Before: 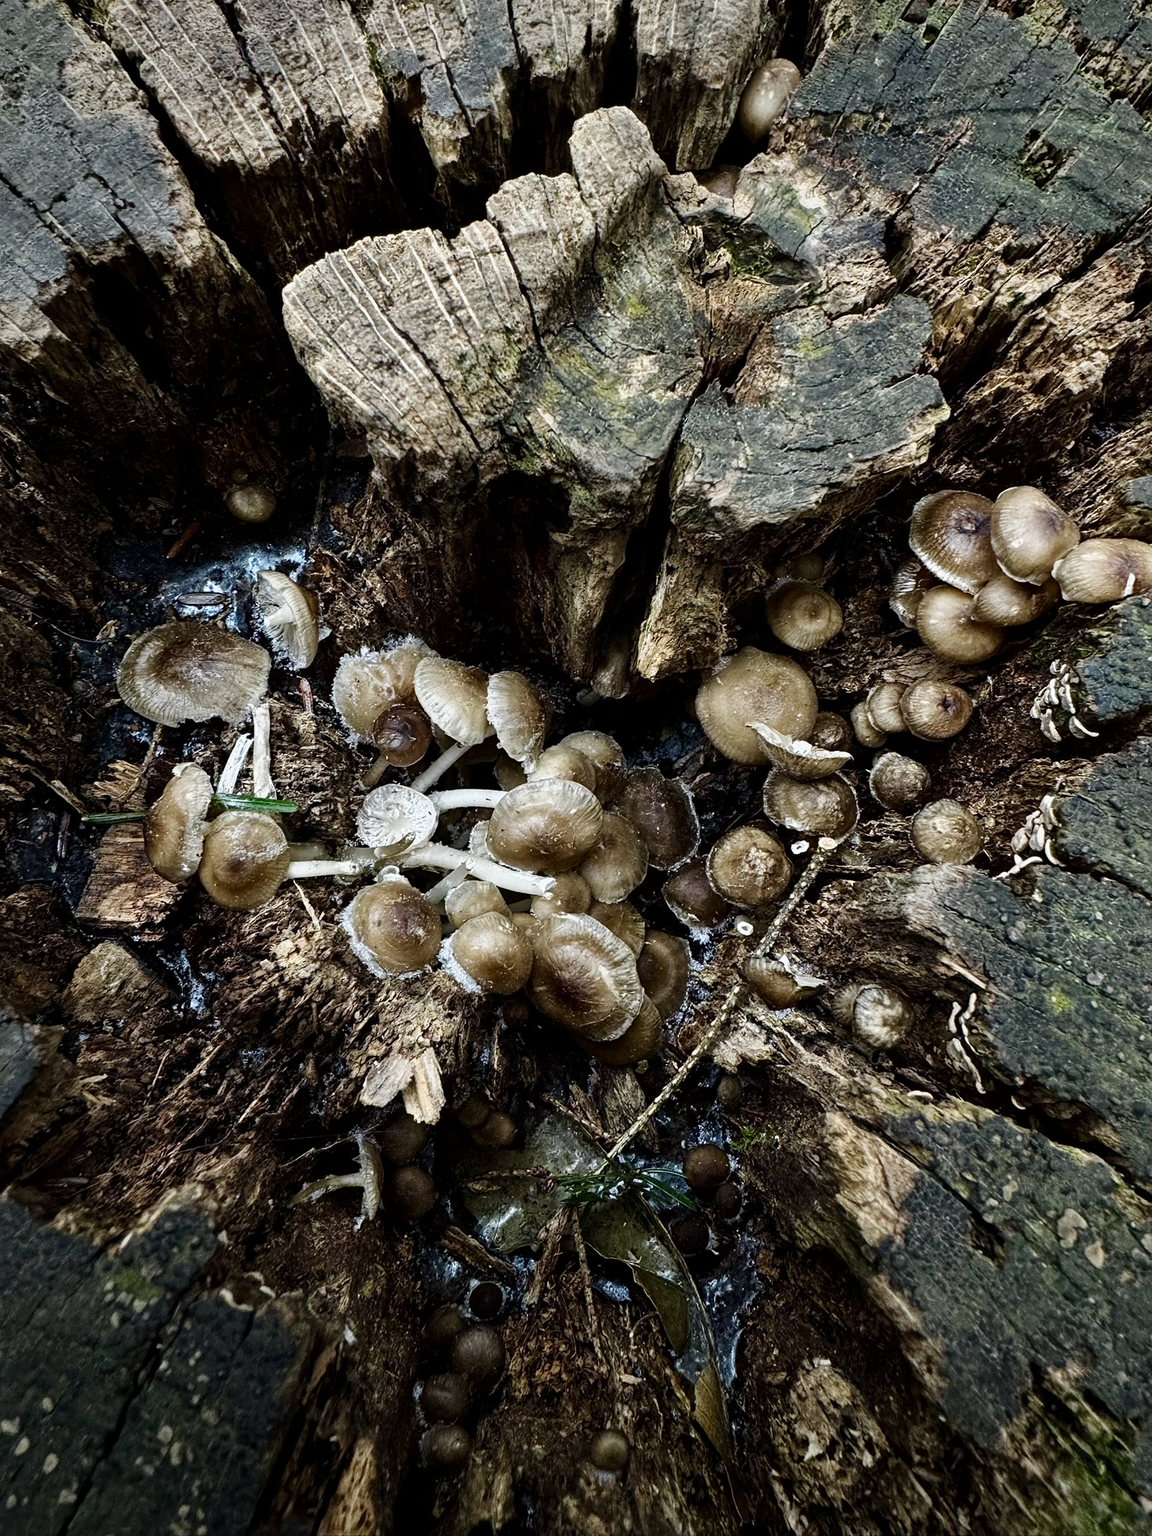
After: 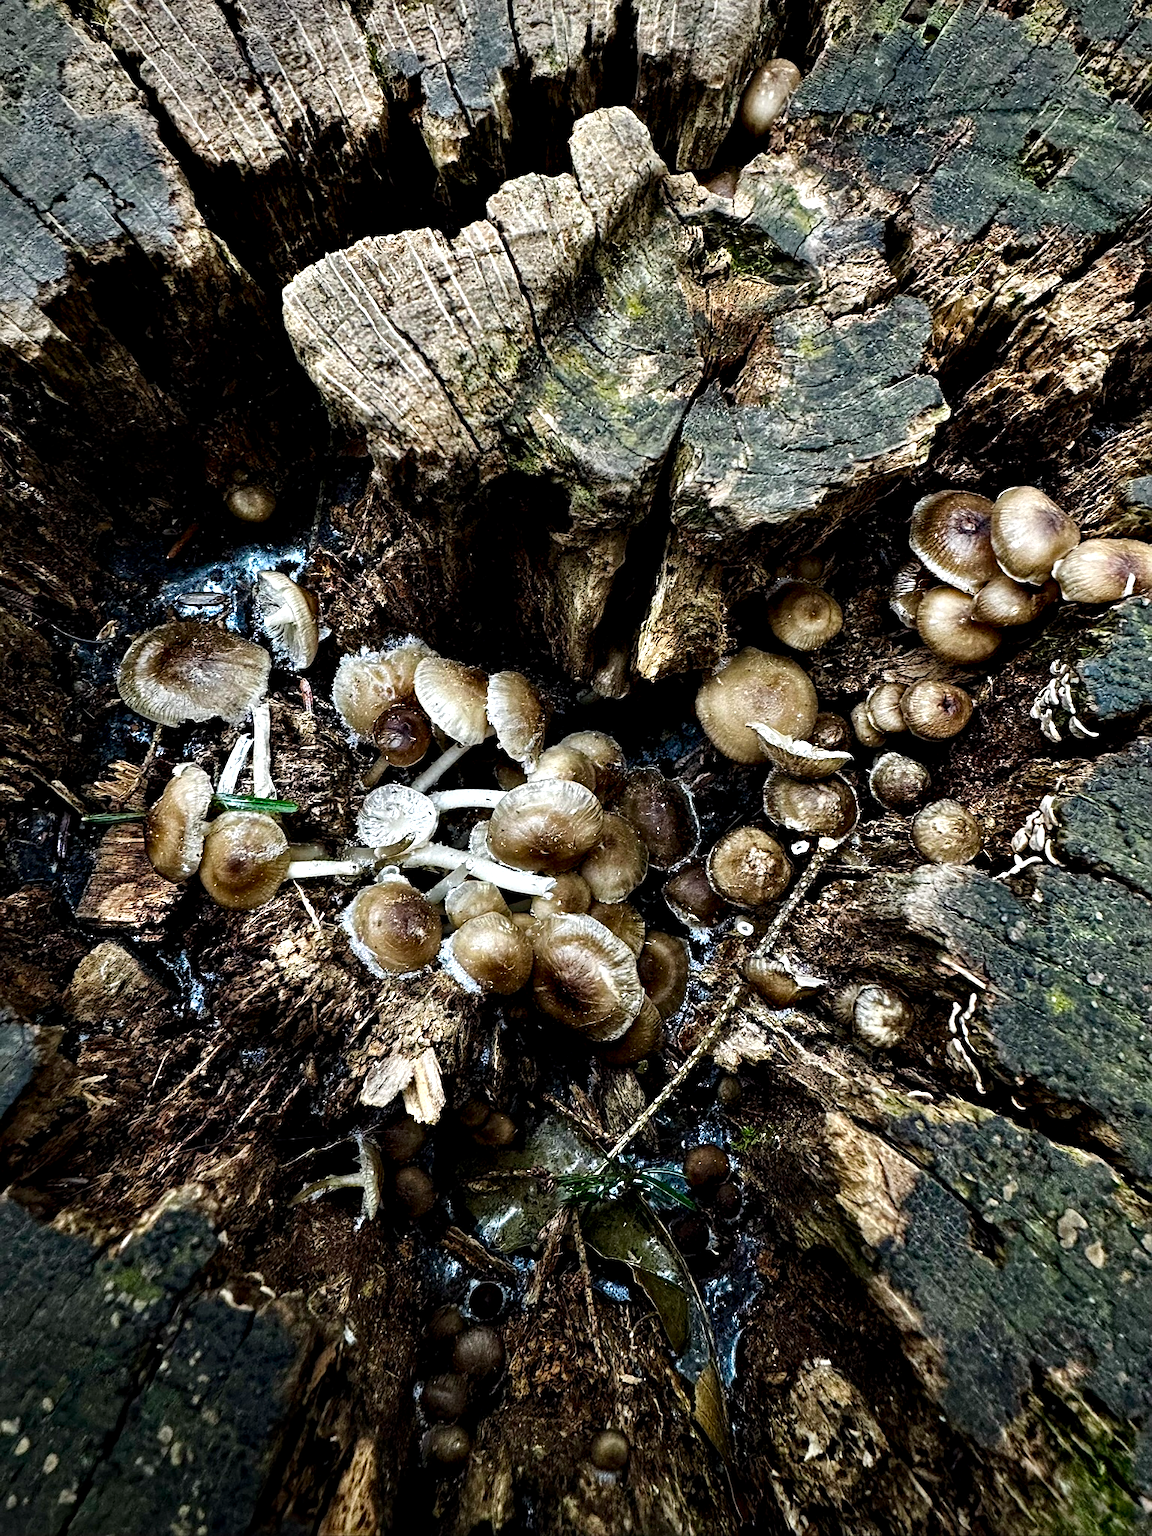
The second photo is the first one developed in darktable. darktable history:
sharpen: amount 0.213
contrast equalizer: octaves 7, y [[0.528, 0.548, 0.563, 0.562, 0.546, 0.526], [0.55 ×6], [0 ×6], [0 ×6], [0 ×6]]
